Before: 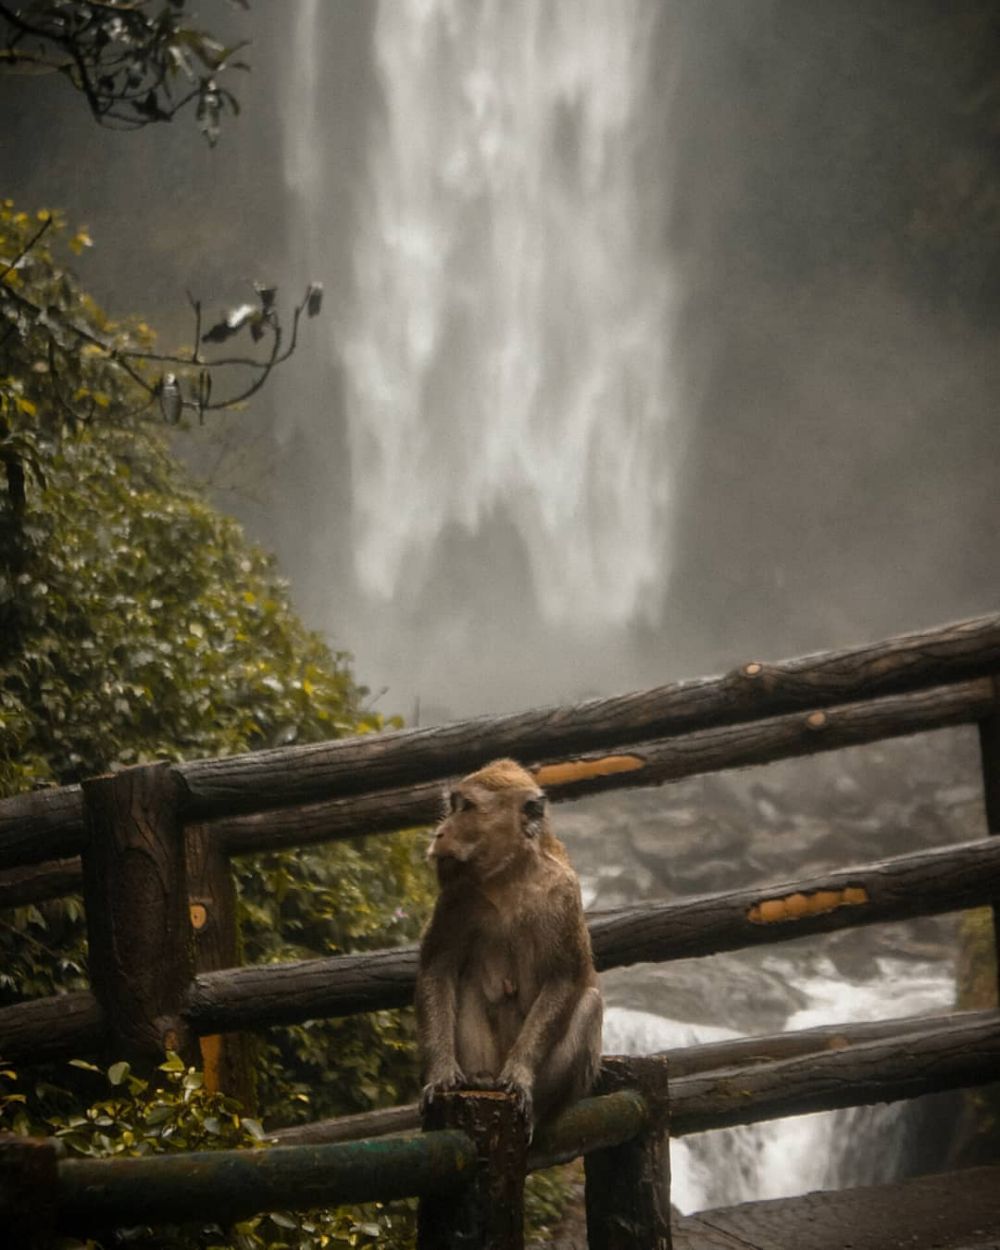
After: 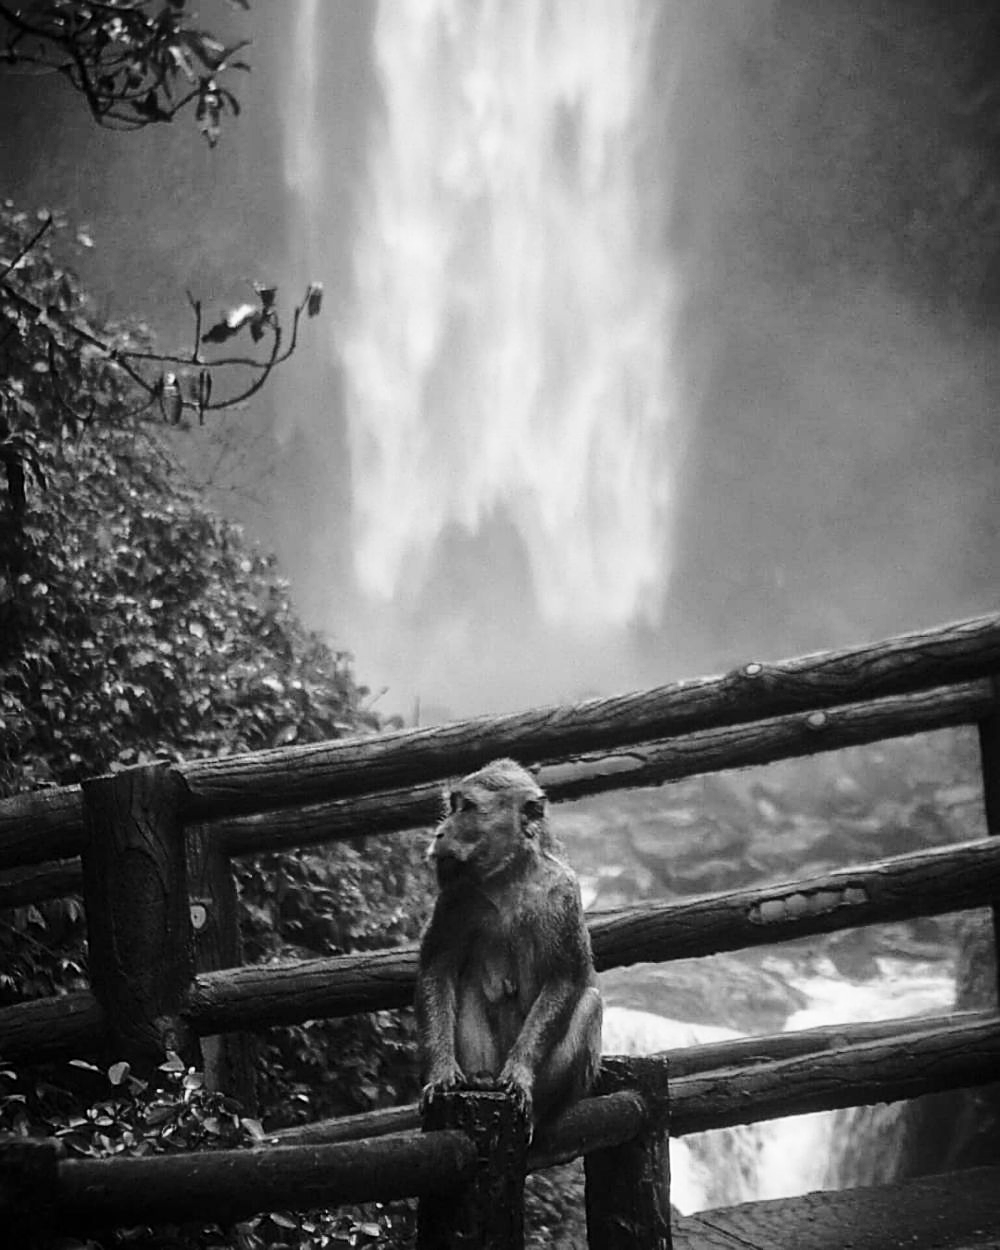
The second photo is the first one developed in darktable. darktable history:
color calibration: output gray [0.253, 0.26, 0.487, 0], x 0.372, y 0.386, temperature 4284.48 K
velvia: strength 40.03%
sharpen: on, module defaults
base curve: curves: ch0 [(0, 0) (0.028, 0.03) (0.121, 0.232) (0.46, 0.748) (0.859, 0.968) (1, 1)], preserve colors none
